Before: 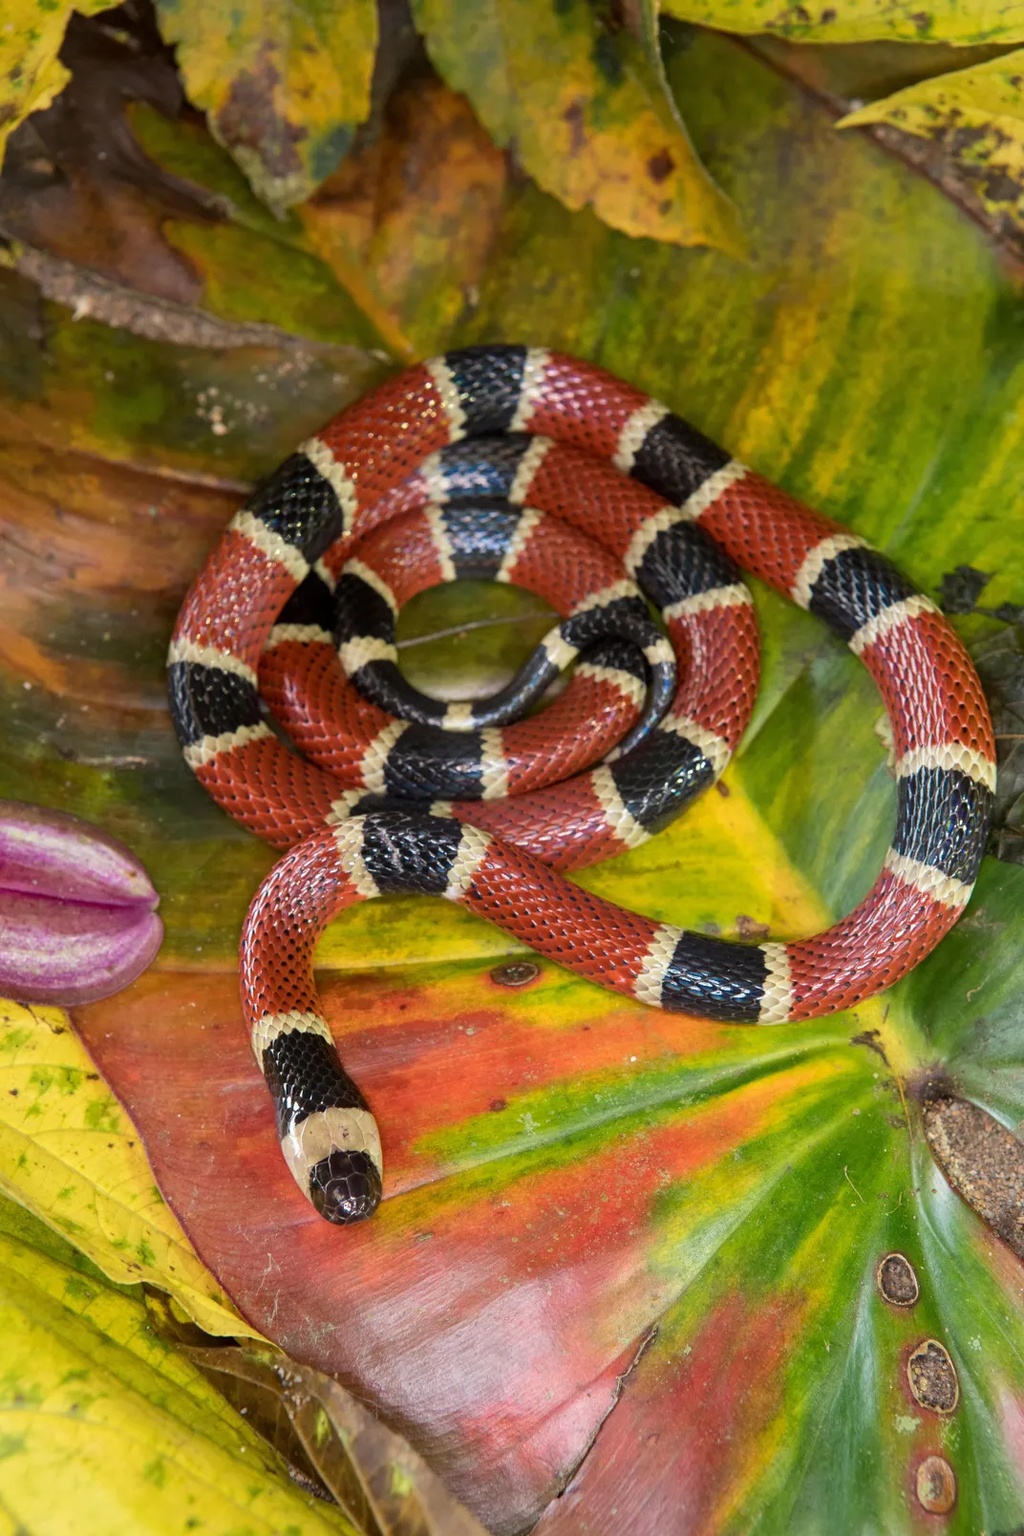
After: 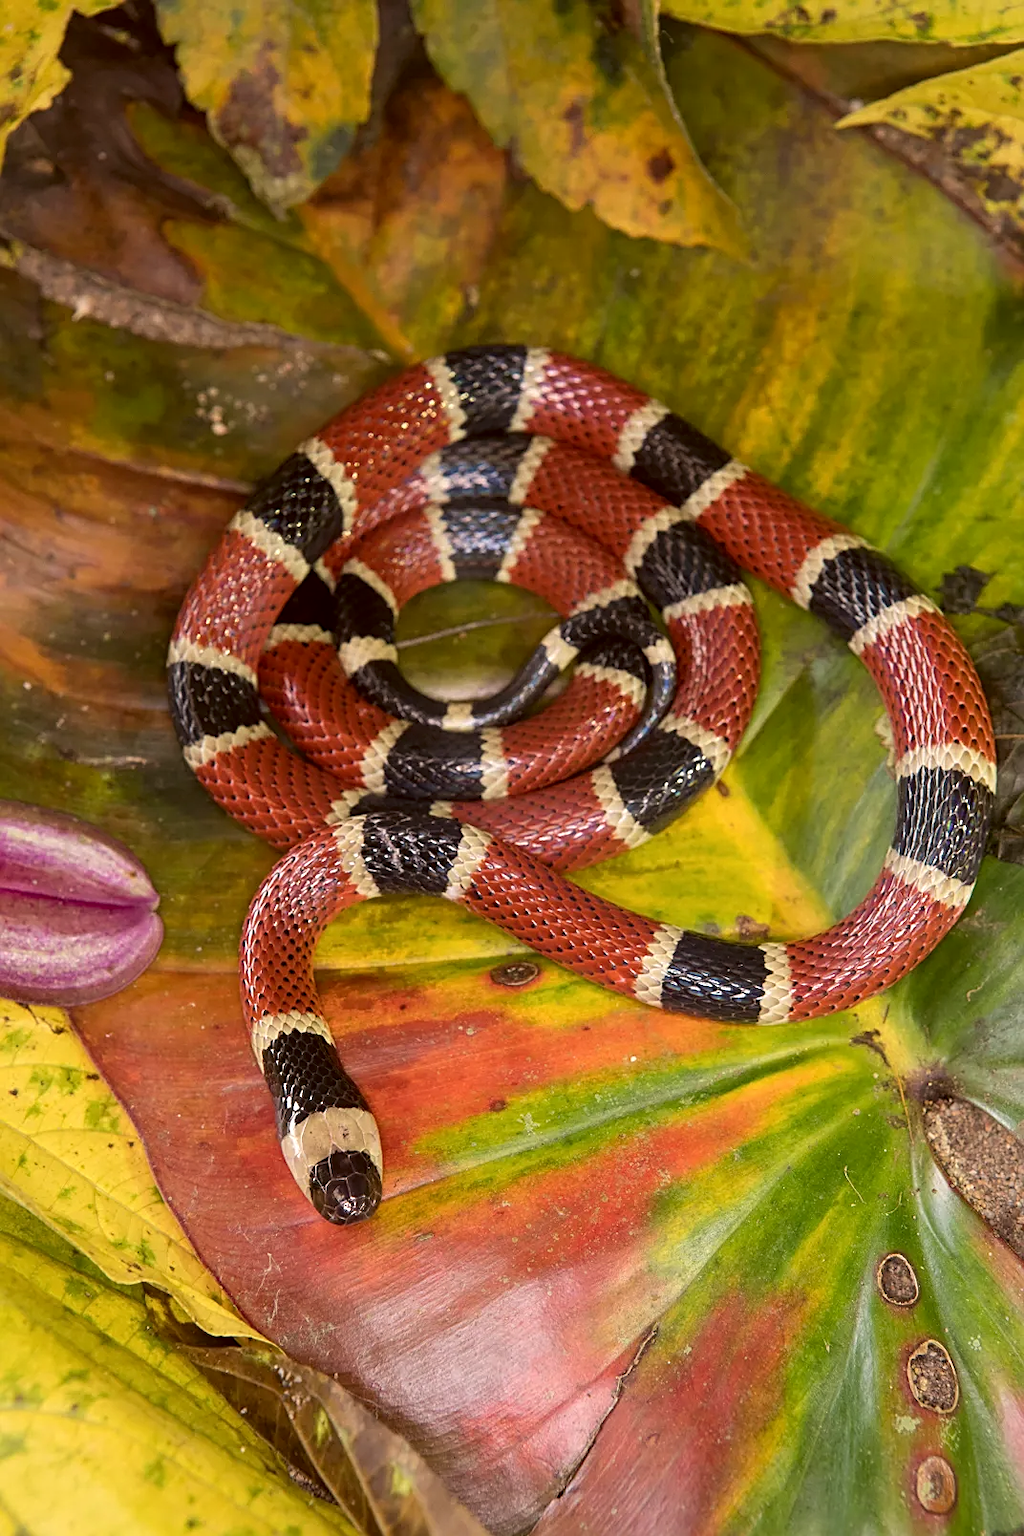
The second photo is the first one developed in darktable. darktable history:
sharpen: on, module defaults
color correction: highlights a* 6.19, highlights b* 7.63, shadows a* 6.35, shadows b* 6.98, saturation 0.91
